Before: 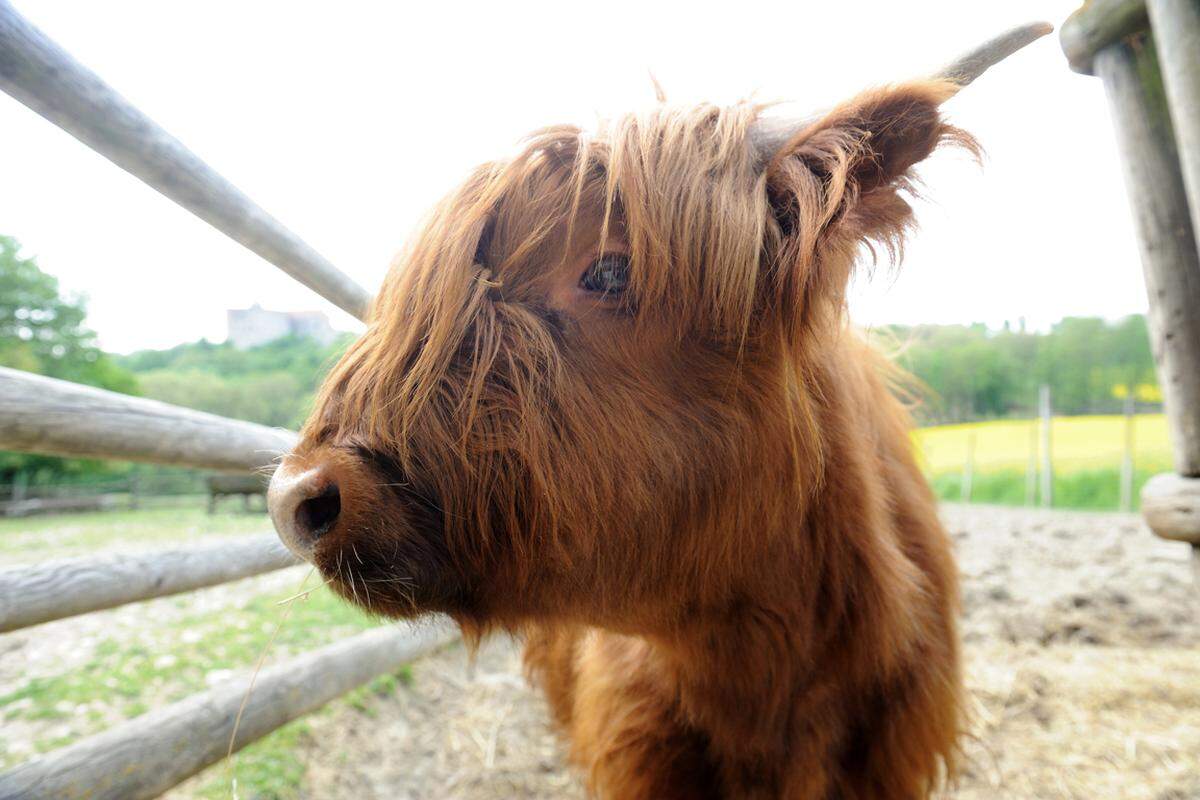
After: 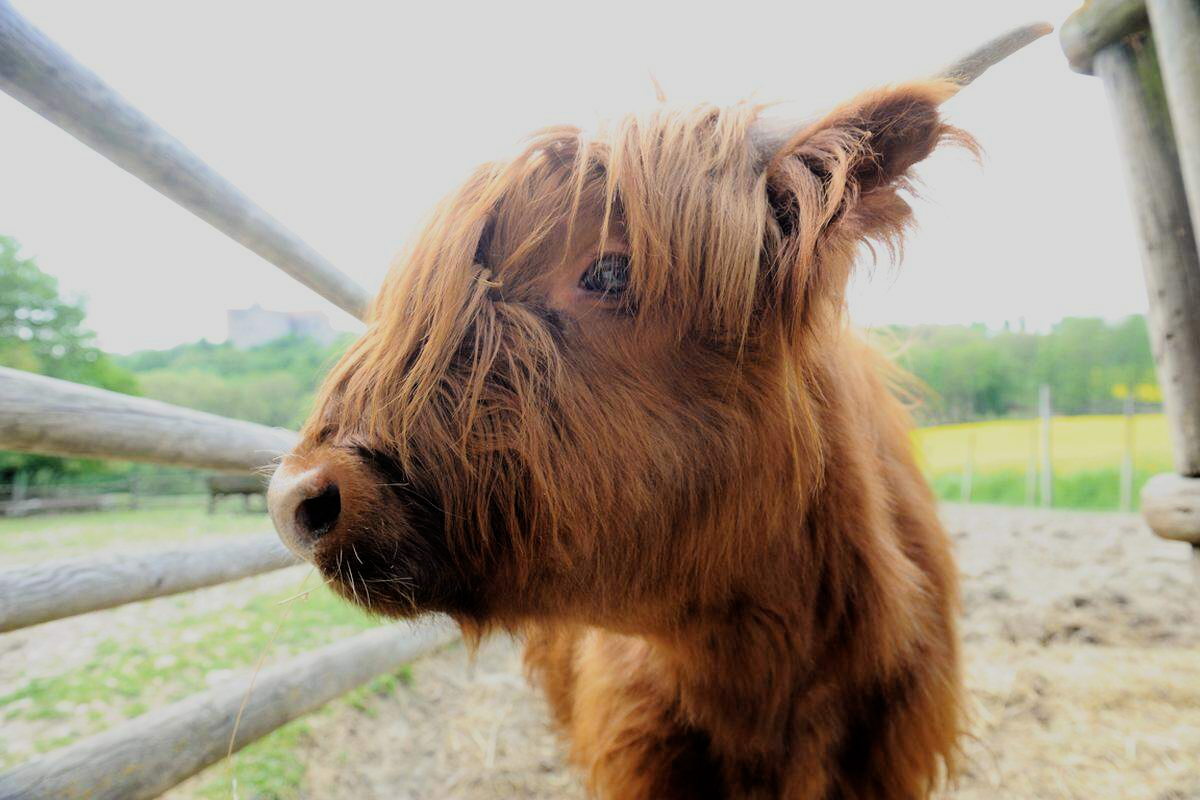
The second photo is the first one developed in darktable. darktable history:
exposure: exposure 0.128 EV, compensate highlight preservation false
filmic rgb: black relative exposure -7.65 EV, white relative exposure 4.56 EV, hardness 3.61, color science v6 (2022)
